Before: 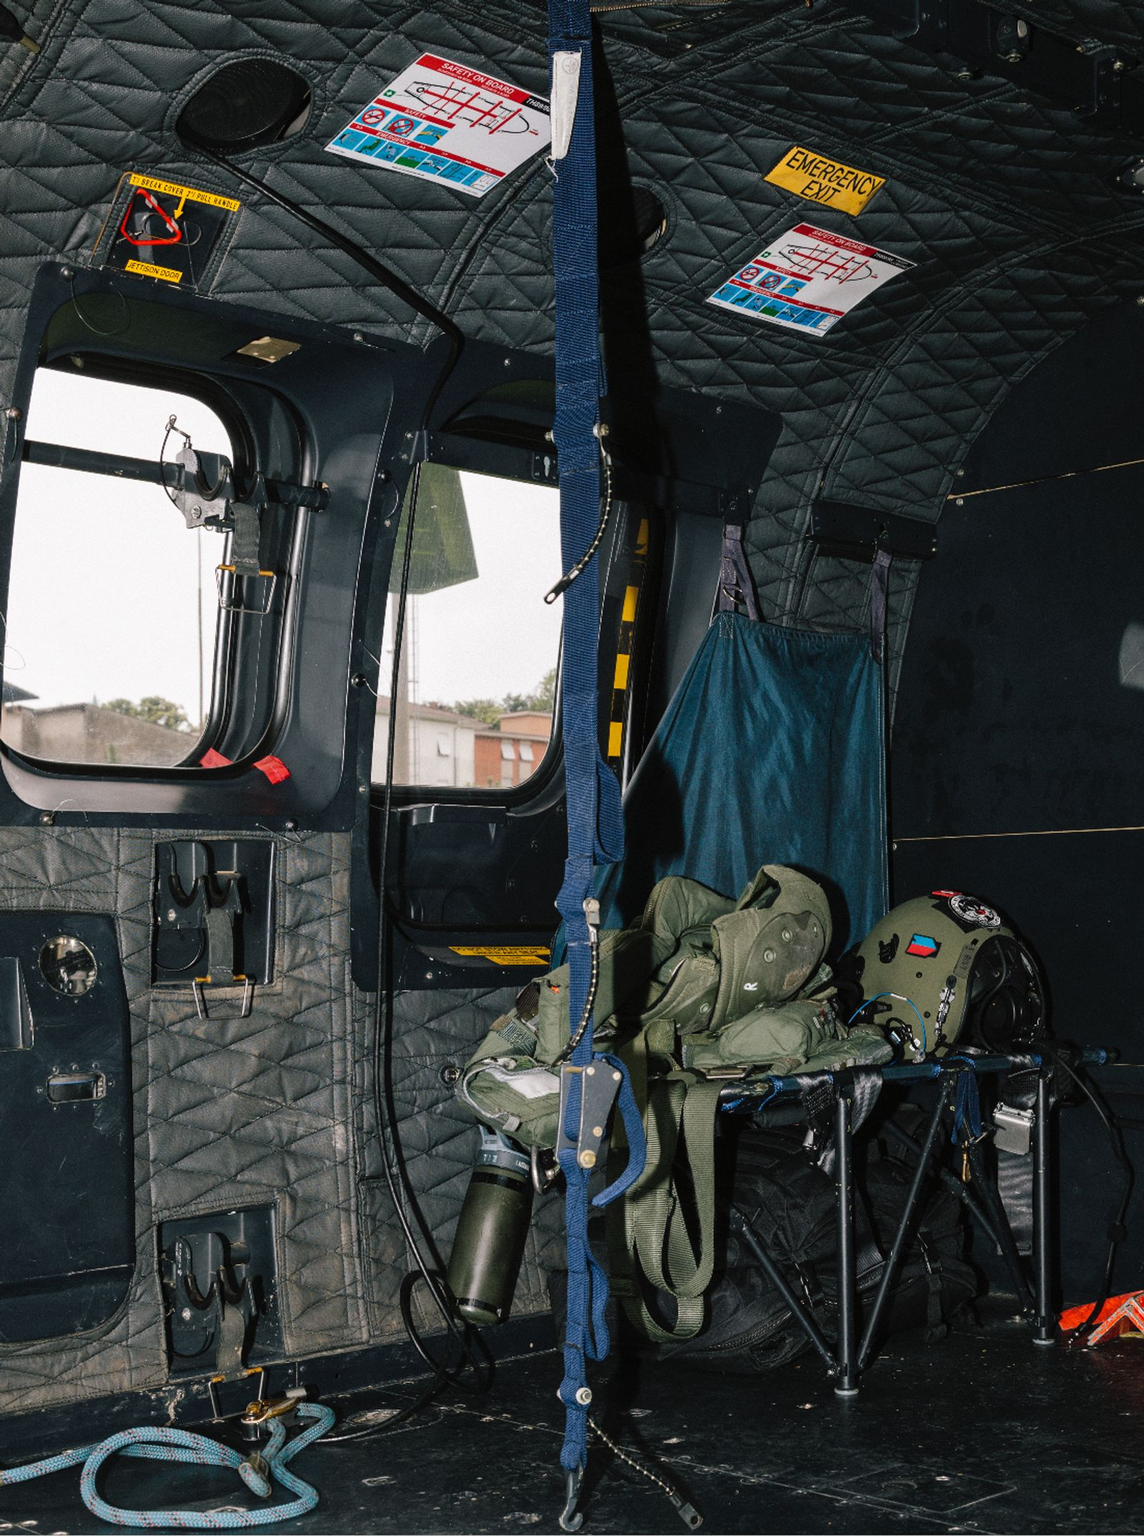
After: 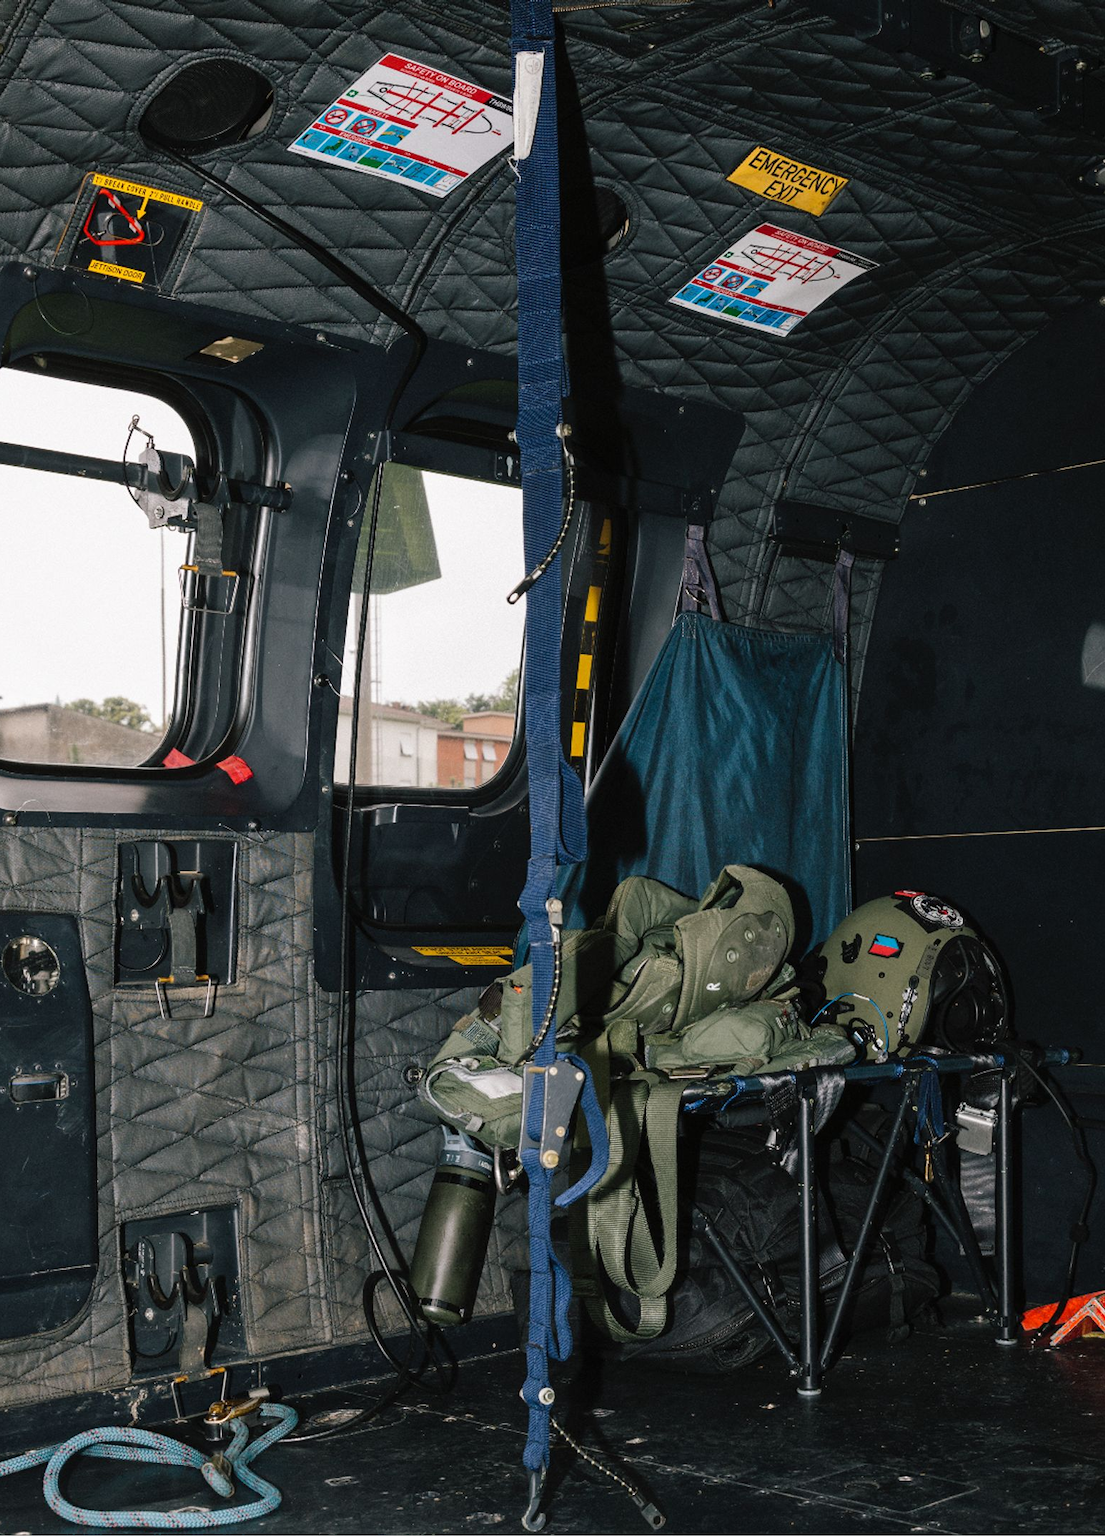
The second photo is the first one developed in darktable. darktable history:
crop and rotate: left 3.366%
